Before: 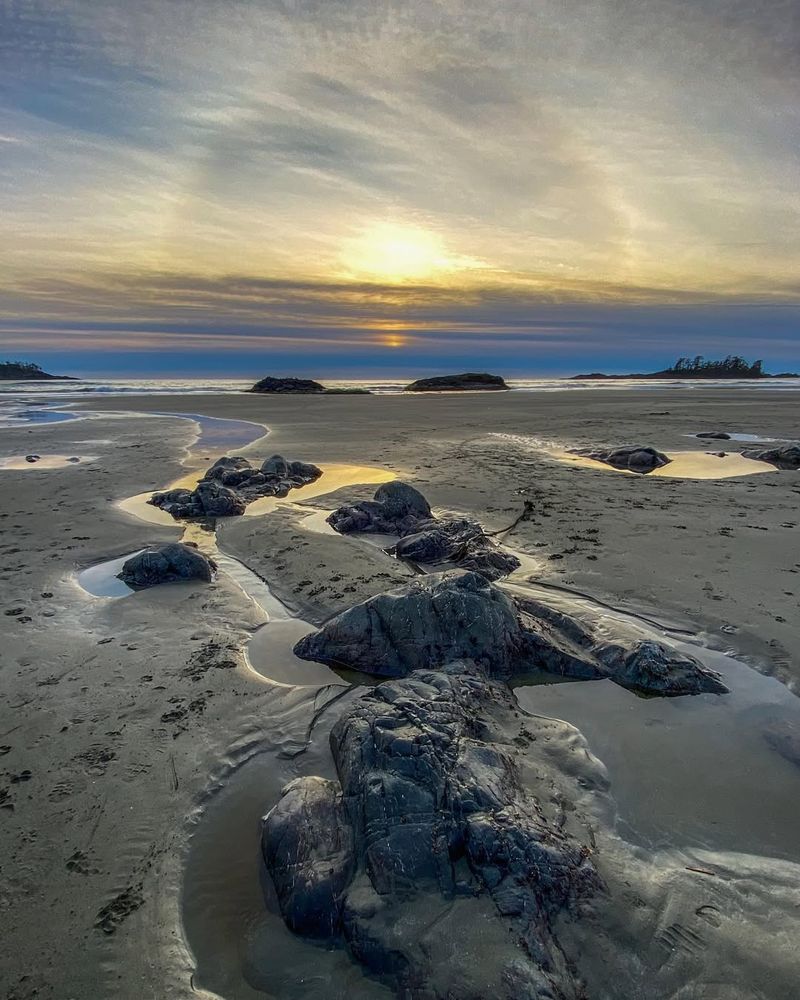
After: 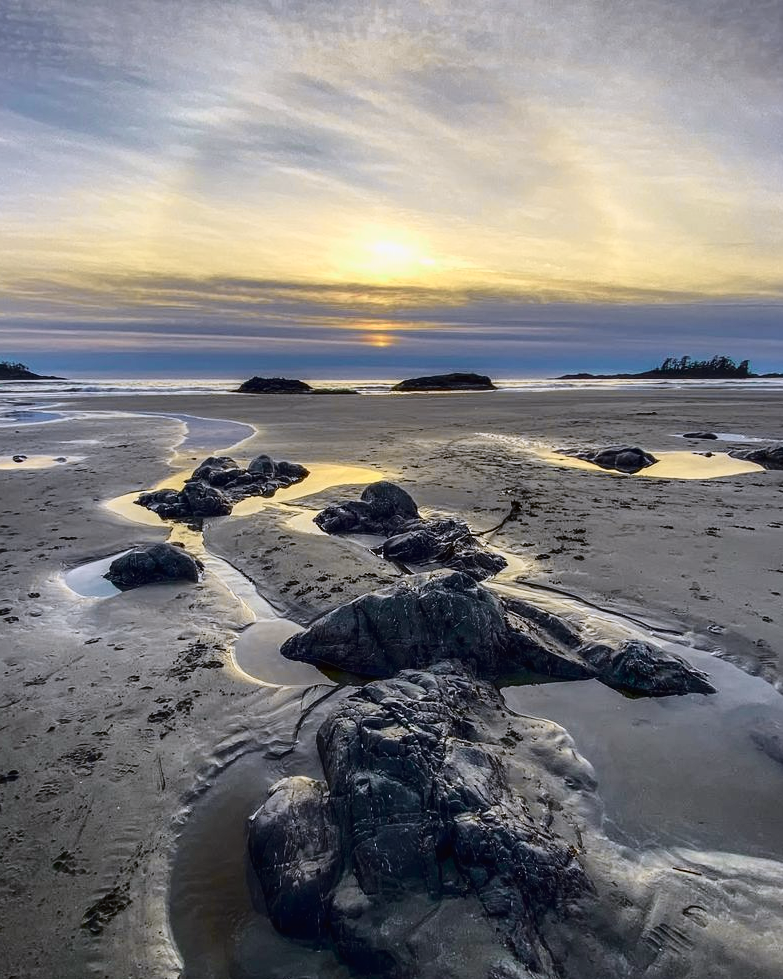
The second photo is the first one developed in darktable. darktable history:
crop: left 1.743%, right 0.268%, bottom 2.011%
tone curve: curves: ch0 [(0, 0.011) (0.053, 0.026) (0.174, 0.115) (0.398, 0.444) (0.673, 0.775) (0.829, 0.906) (0.991, 0.981)]; ch1 [(0, 0) (0.264, 0.22) (0.407, 0.373) (0.463, 0.457) (0.492, 0.501) (0.512, 0.513) (0.54, 0.543) (0.585, 0.617) (0.659, 0.686) (0.78, 0.8) (1, 1)]; ch2 [(0, 0) (0.438, 0.449) (0.473, 0.469) (0.503, 0.5) (0.523, 0.534) (0.562, 0.591) (0.612, 0.627) (0.701, 0.707) (1, 1)], color space Lab, independent channels, preserve colors none
white balance: red 0.984, blue 1.059
